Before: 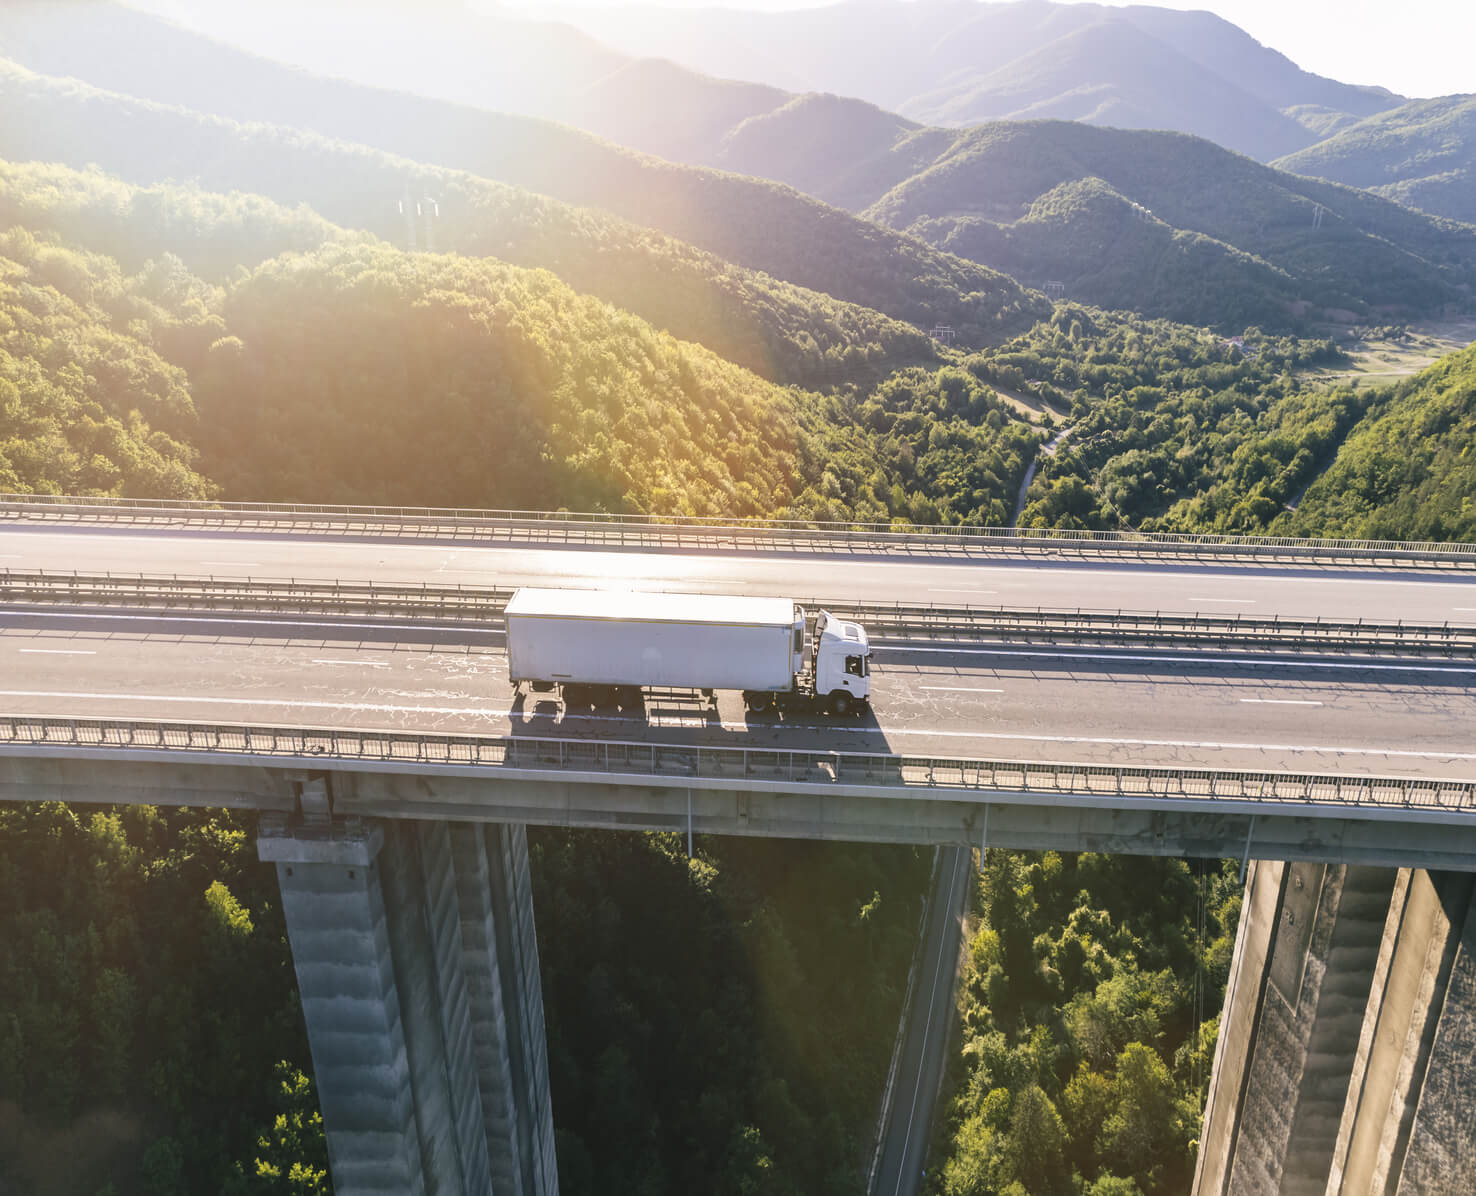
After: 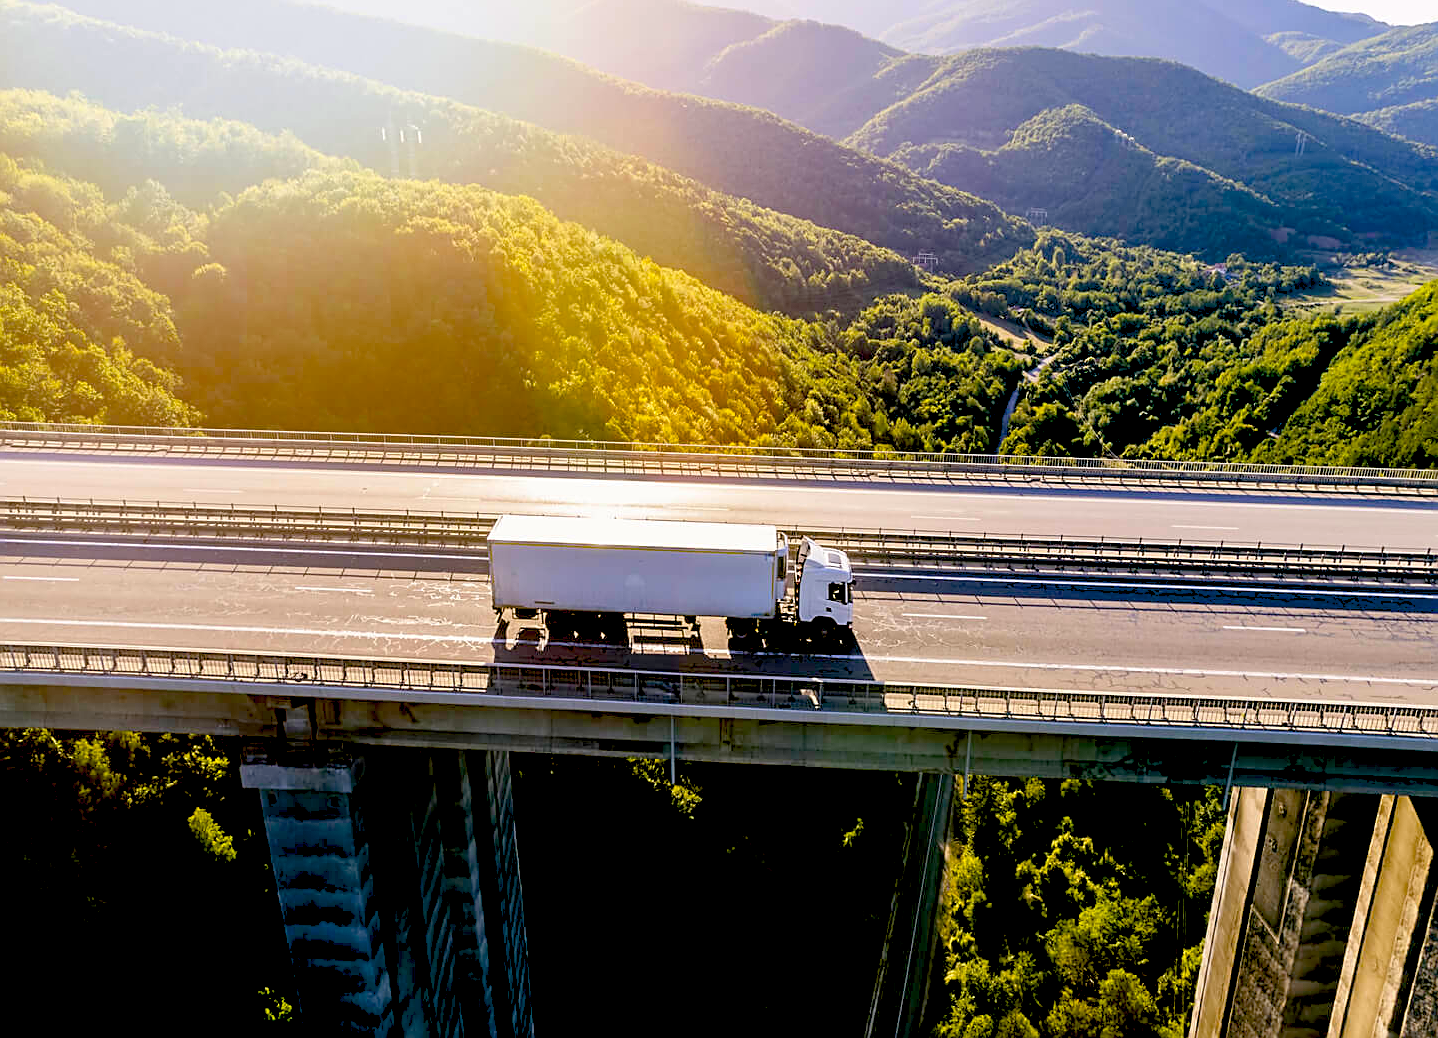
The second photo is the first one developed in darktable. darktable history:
crop: left 1.21%, top 6.176%, right 1.331%, bottom 6.827%
sharpen: on, module defaults
color balance rgb: global offset › luminance -0.988%, linear chroma grading › global chroma 49.553%, perceptual saturation grading › global saturation 0.441%, global vibrance 7.351%, saturation formula JzAzBz (2021)
exposure: black level correction 0.057, compensate highlight preservation false
levels: white 90.69%
